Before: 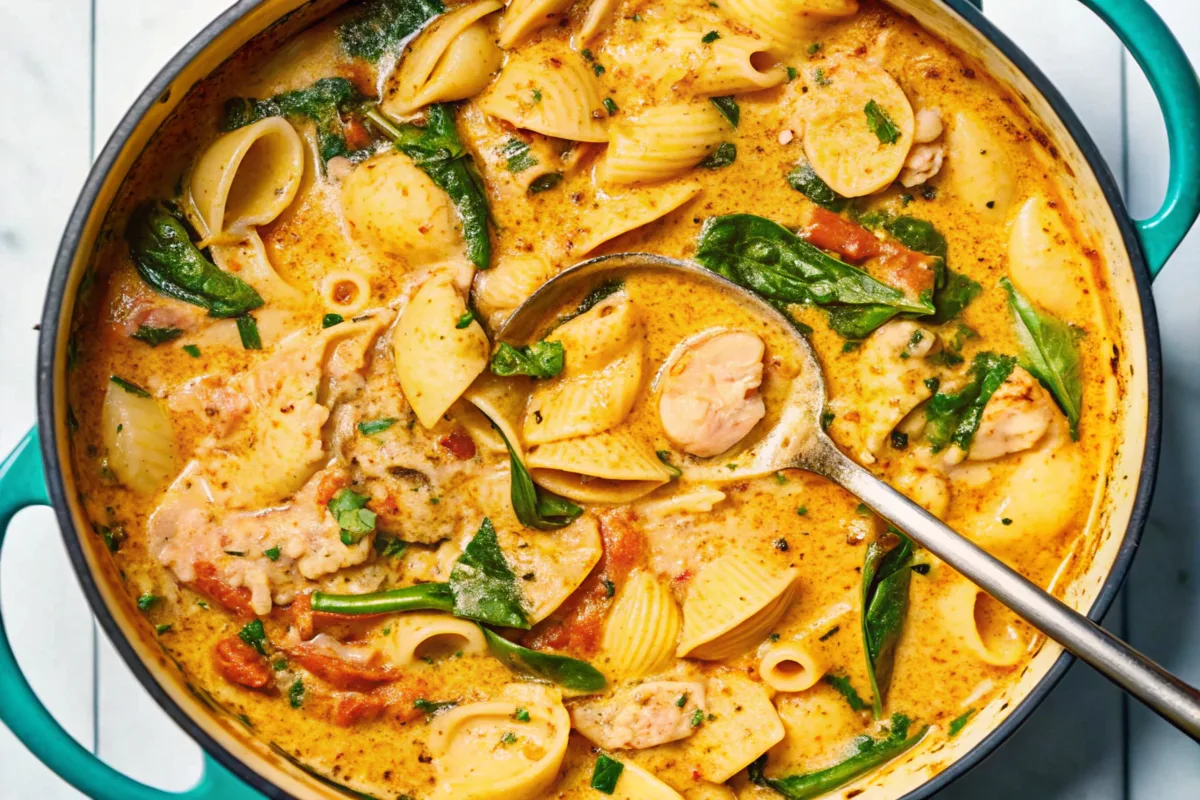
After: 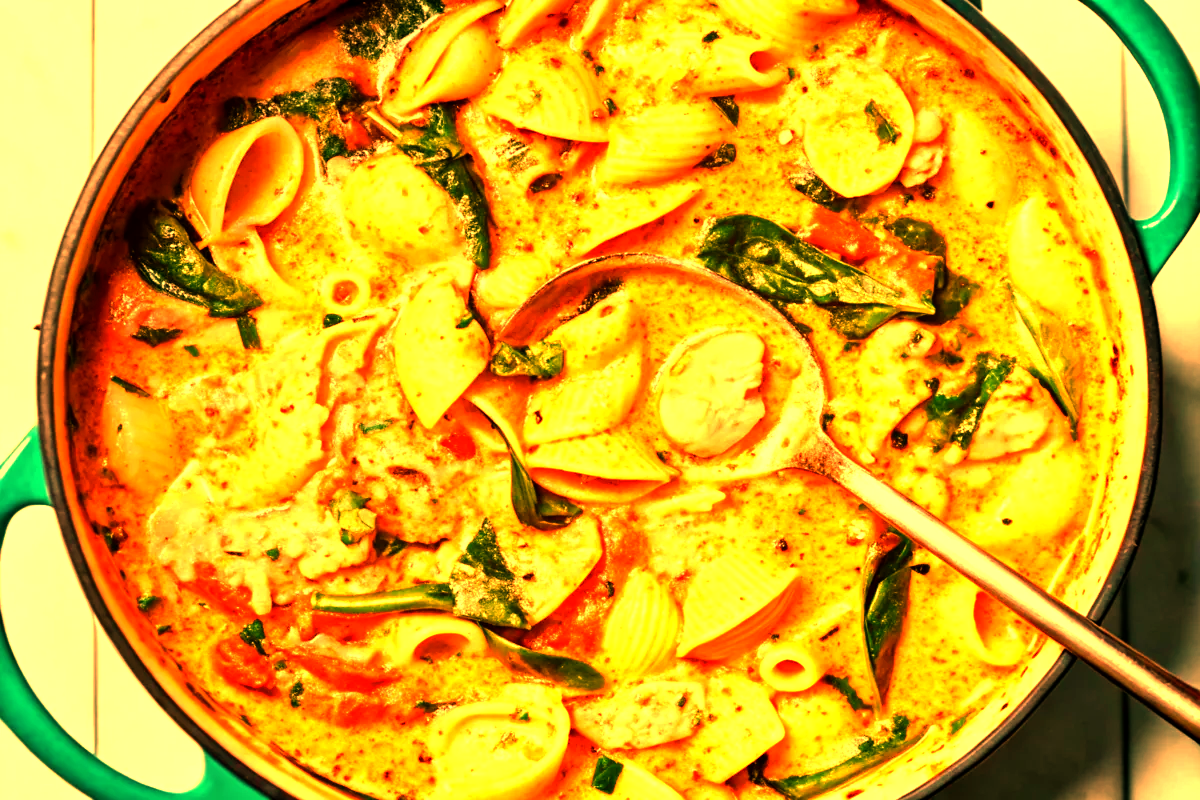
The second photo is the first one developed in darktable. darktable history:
exposure: black level correction 0.001, exposure 0.5 EV, compensate exposure bias true, compensate highlight preservation false
color balance: mode lift, gamma, gain (sRGB), lift [1.014, 0.966, 0.918, 0.87], gamma [0.86, 0.734, 0.918, 0.976], gain [1.063, 1.13, 1.063, 0.86]
white balance: red 1.467, blue 0.684
